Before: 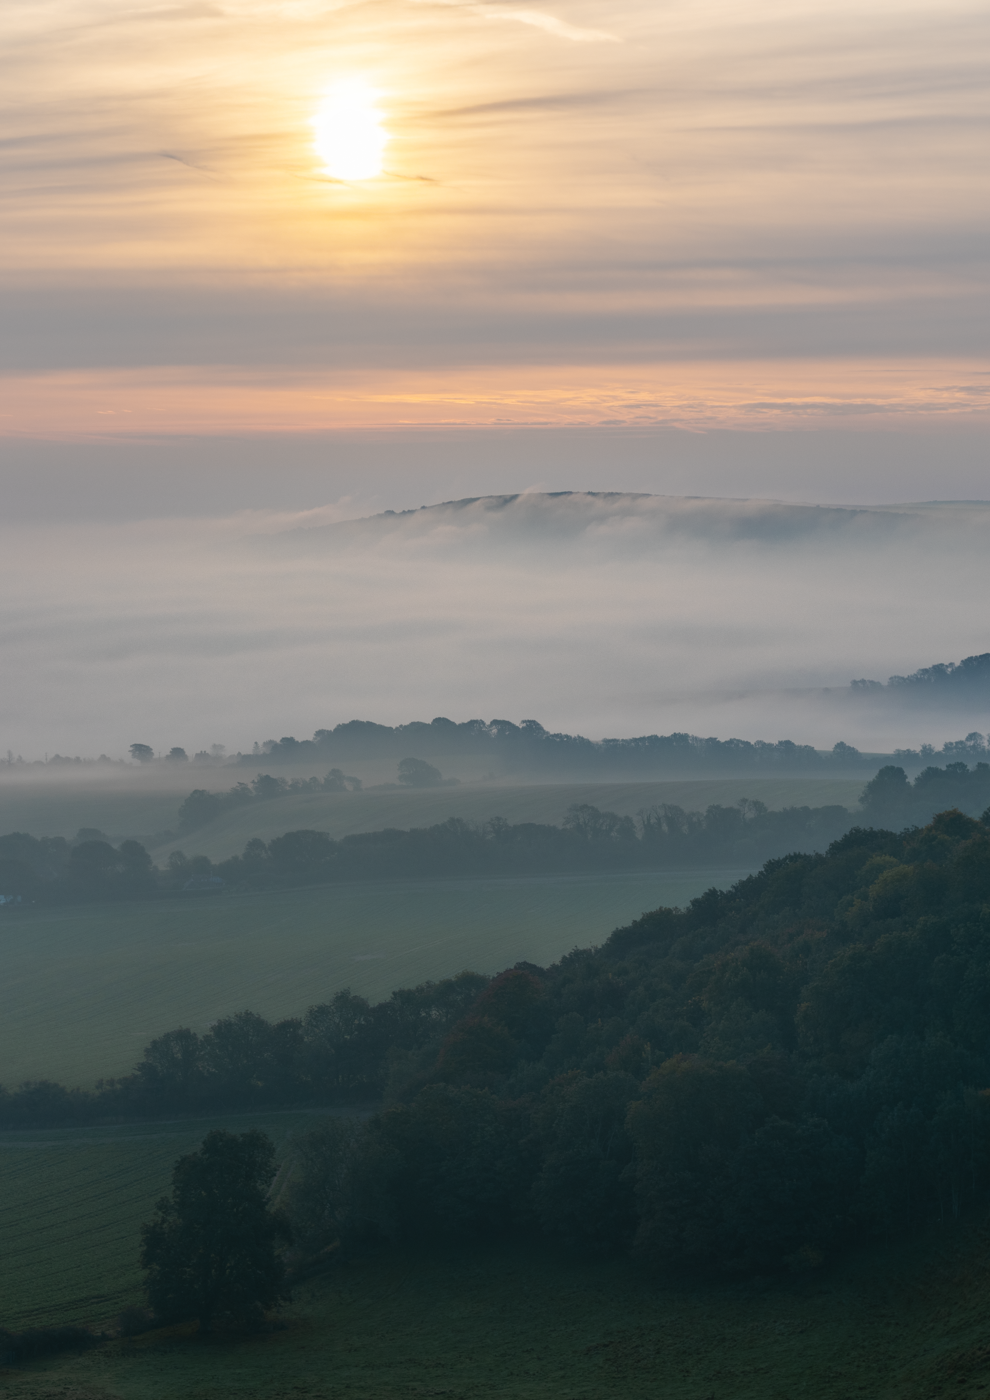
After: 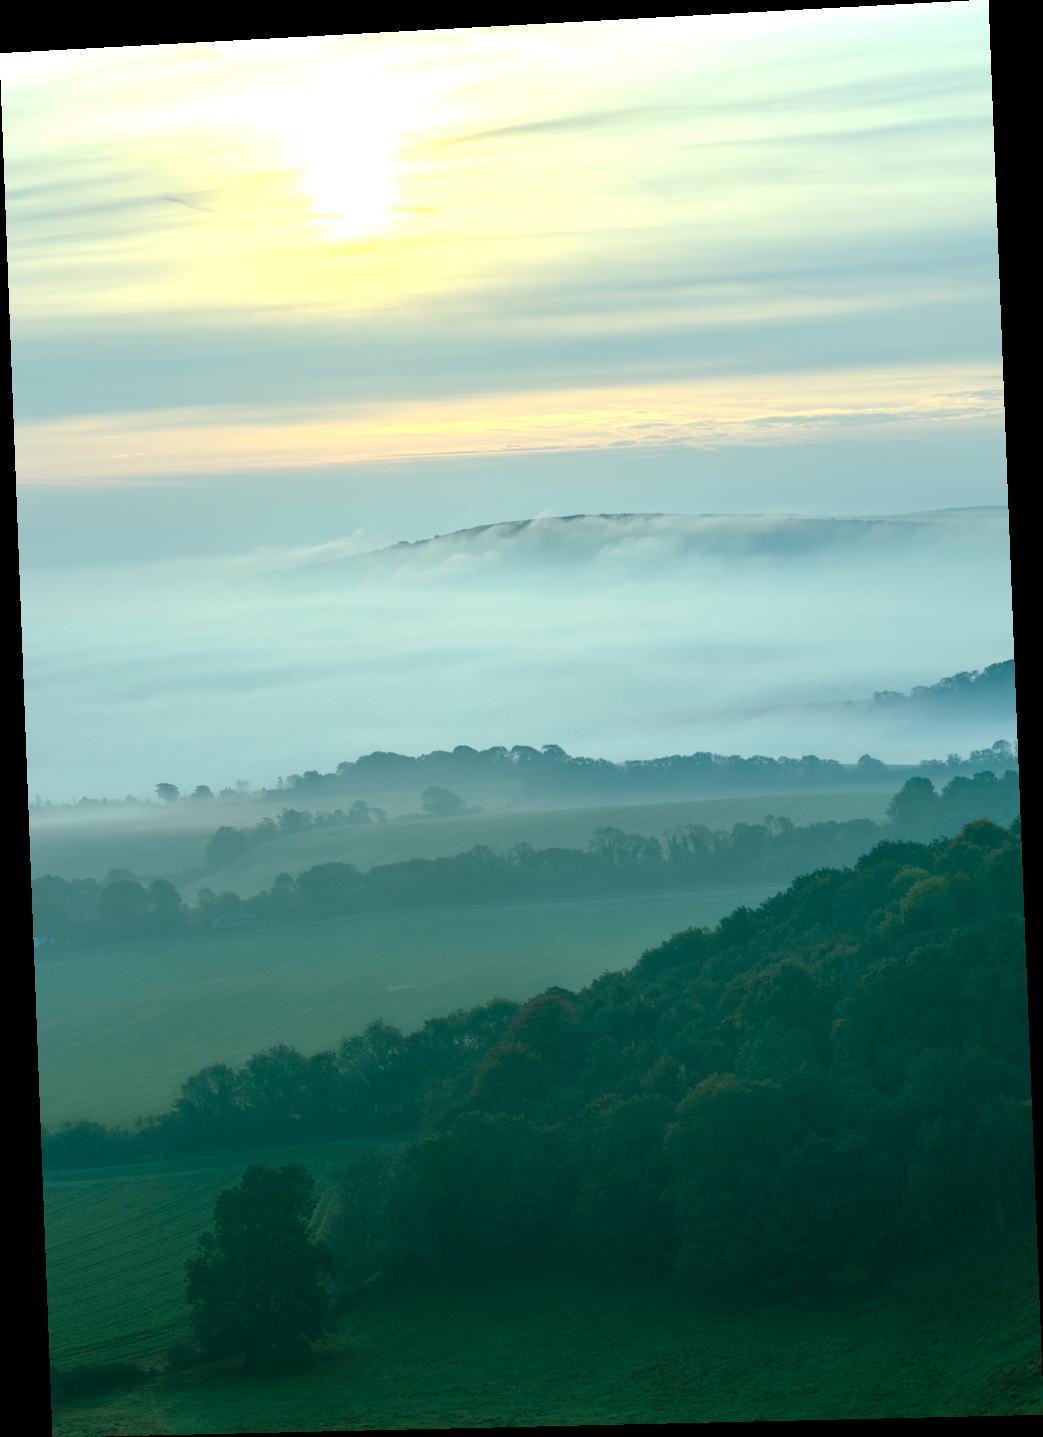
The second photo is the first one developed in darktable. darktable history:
rotate and perspective: rotation -2.22°, lens shift (horizontal) -0.022, automatic cropping off
color balance rgb: shadows lift › chroma 11.71%, shadows lift › hue 133.46°, highlights gain › chroma 4%, highlights gain › hue 200.2°, perceptual saturation grading › global saturation 18.05%
exposure: exposure 0.74 EV, compensate highlight preservation false
